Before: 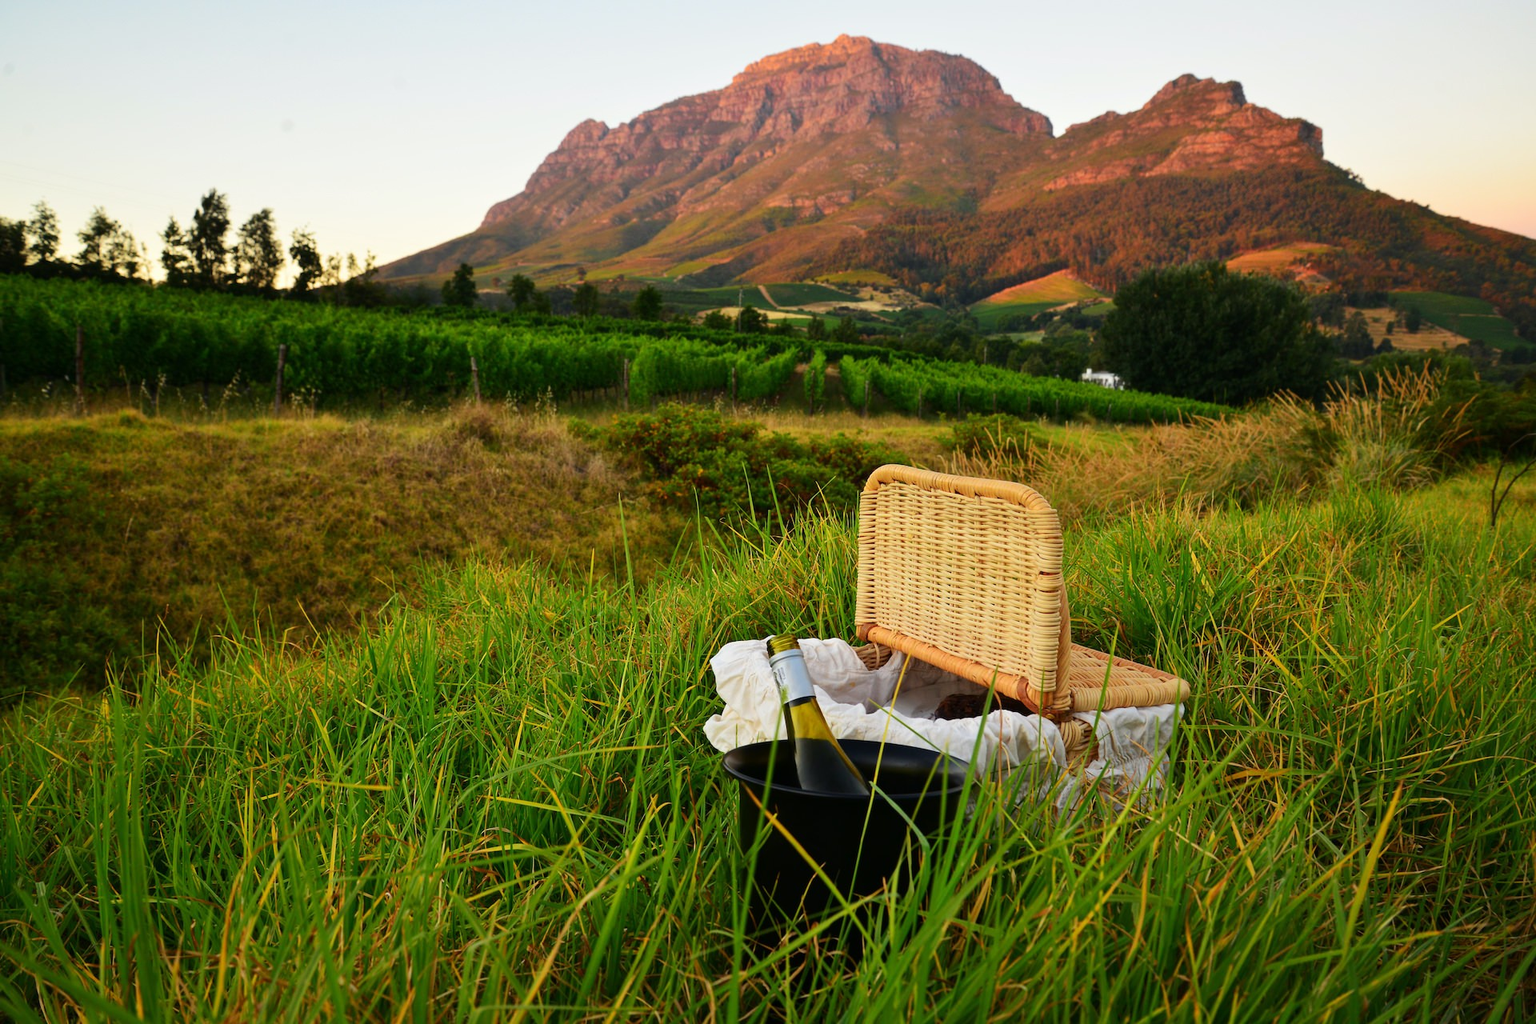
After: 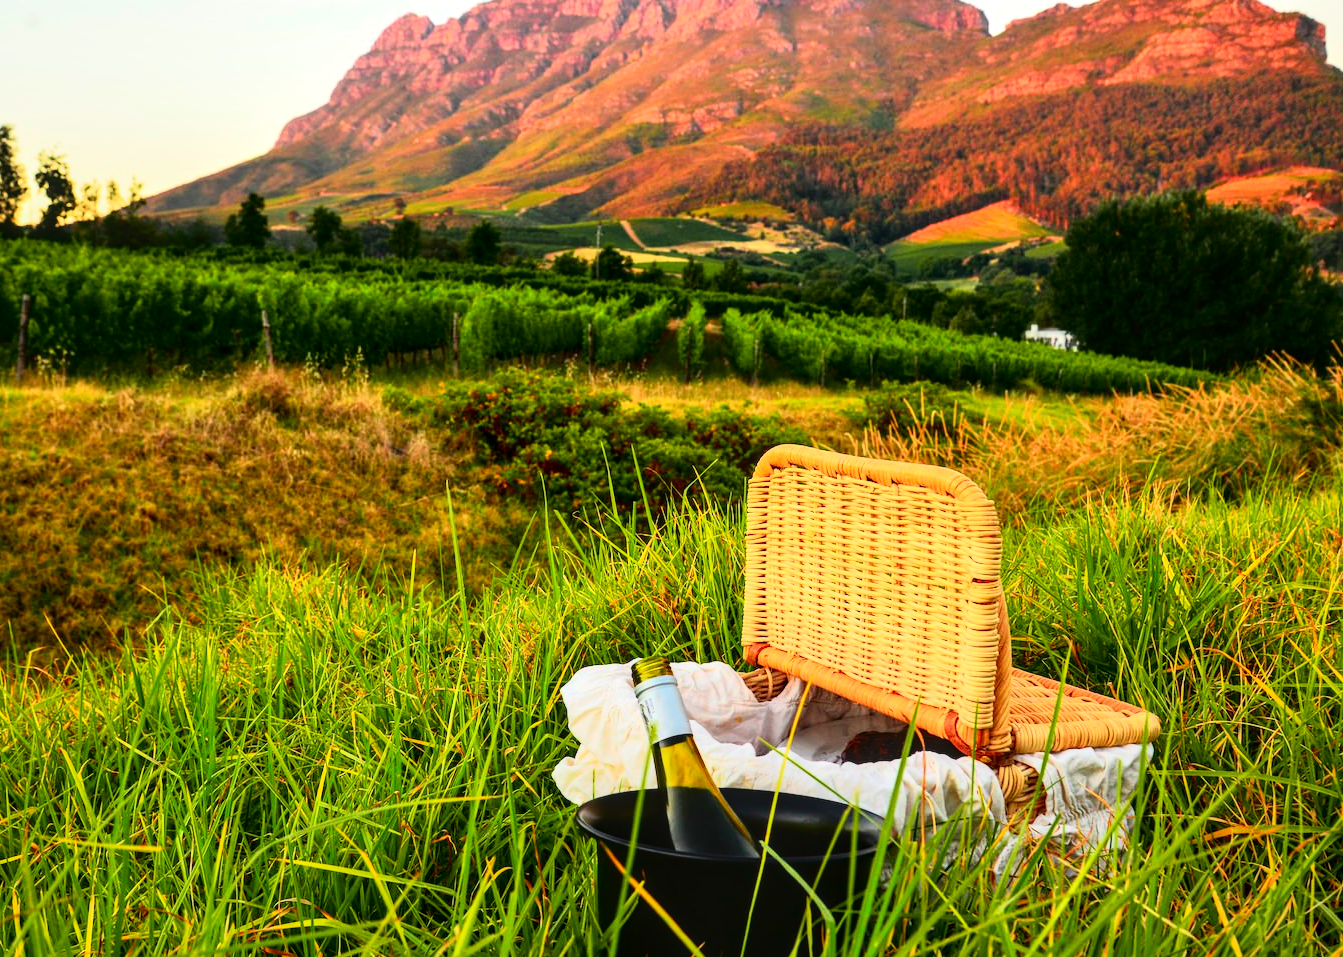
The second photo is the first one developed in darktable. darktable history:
crop and rotate: left 17.046%, top 10.659%, right 12.989%, bottom 14.553%
local contrast: on, module defaults
tone equalizer: -8 EV -0.417 EV, -7 EV -0.389 EV, -6 EV -0.333 EV, -5 EV -0.222 EV, -3 EV 0.222 EV, -2 EV 0.333 EV, -1 EV 0.389 EV, +0 EV 0.417 EV, edges refinement/feathering 500, mask exposure compensation -1.57 EV, preserve details no
tone curve: curves: ch0 [(0, 0.005) (0.103, 0.097) (0.18, 0.22) (0.378, 0.482) (0.504, 0.631) (0.663, 0.801) (0.834, 0.914) (1, 0.971)]; ch1 [(0, 0) (0.172, 0.123) (0.324, 0.253) (0.396, 0.388) (0.478, 0.461) (0.499, 0.498) (0.545, 0.587) (0.604, 0.692) (0.704, 0.818) (1, 1)]; ch2 [(0, 0) (0.411, 0.424) (0.496, 0.5) (0.521, 0.537) (0.555, 0.585) (0.628, 0.703) (1, 1)], color space Lab, independent channels, preserve colors none
